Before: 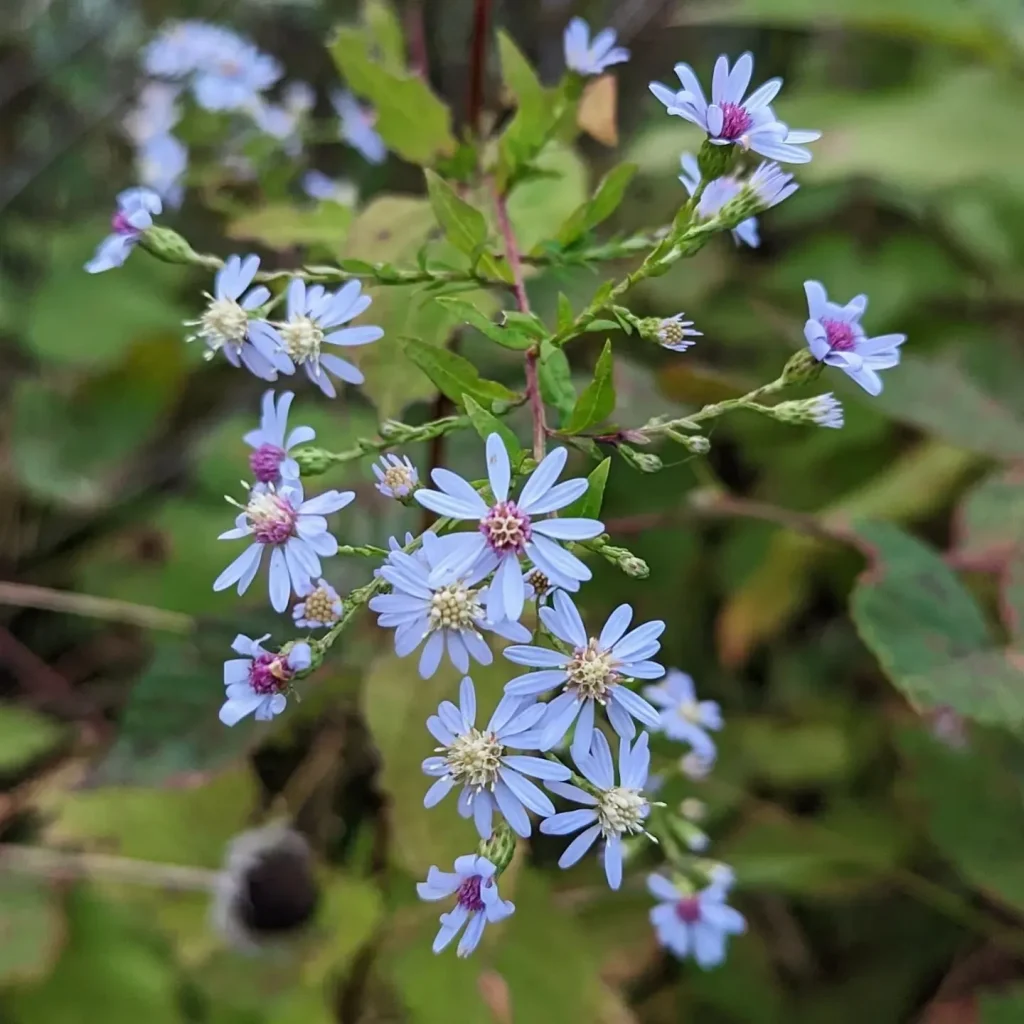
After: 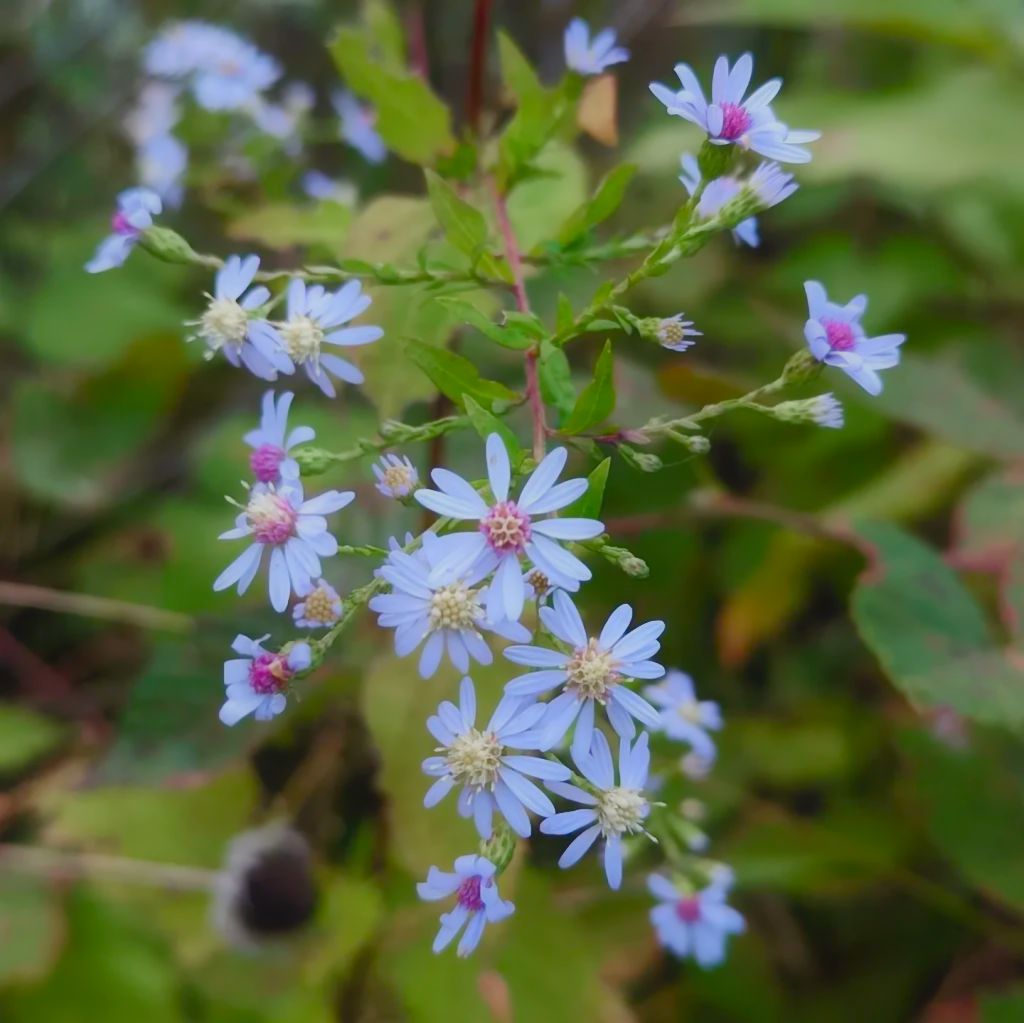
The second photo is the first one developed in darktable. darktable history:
color balance rgb: power › hue 60.63°, linear chroma grading › global chroma 4.048%, perceptual saturation grading › global saturation 0.935%, perceptual saturation grading › highlights -30.168%, perceptual saturation grading › shadows 19.182%
contrast equalizer: y [[0.5, 0.542, 0.583, 0.625, 0.667, 0.708], [0.5 ×6], [0.5 ×6], [0, 0.033, 0.067, 0.1, 0.133, 0.167], [0, 0.05, 0.1, 0.15, 0.2, 0.25]], mix -0.996
crop: bottom 0.071%
color correction: highlights b* -0.061, saturation 1.15
